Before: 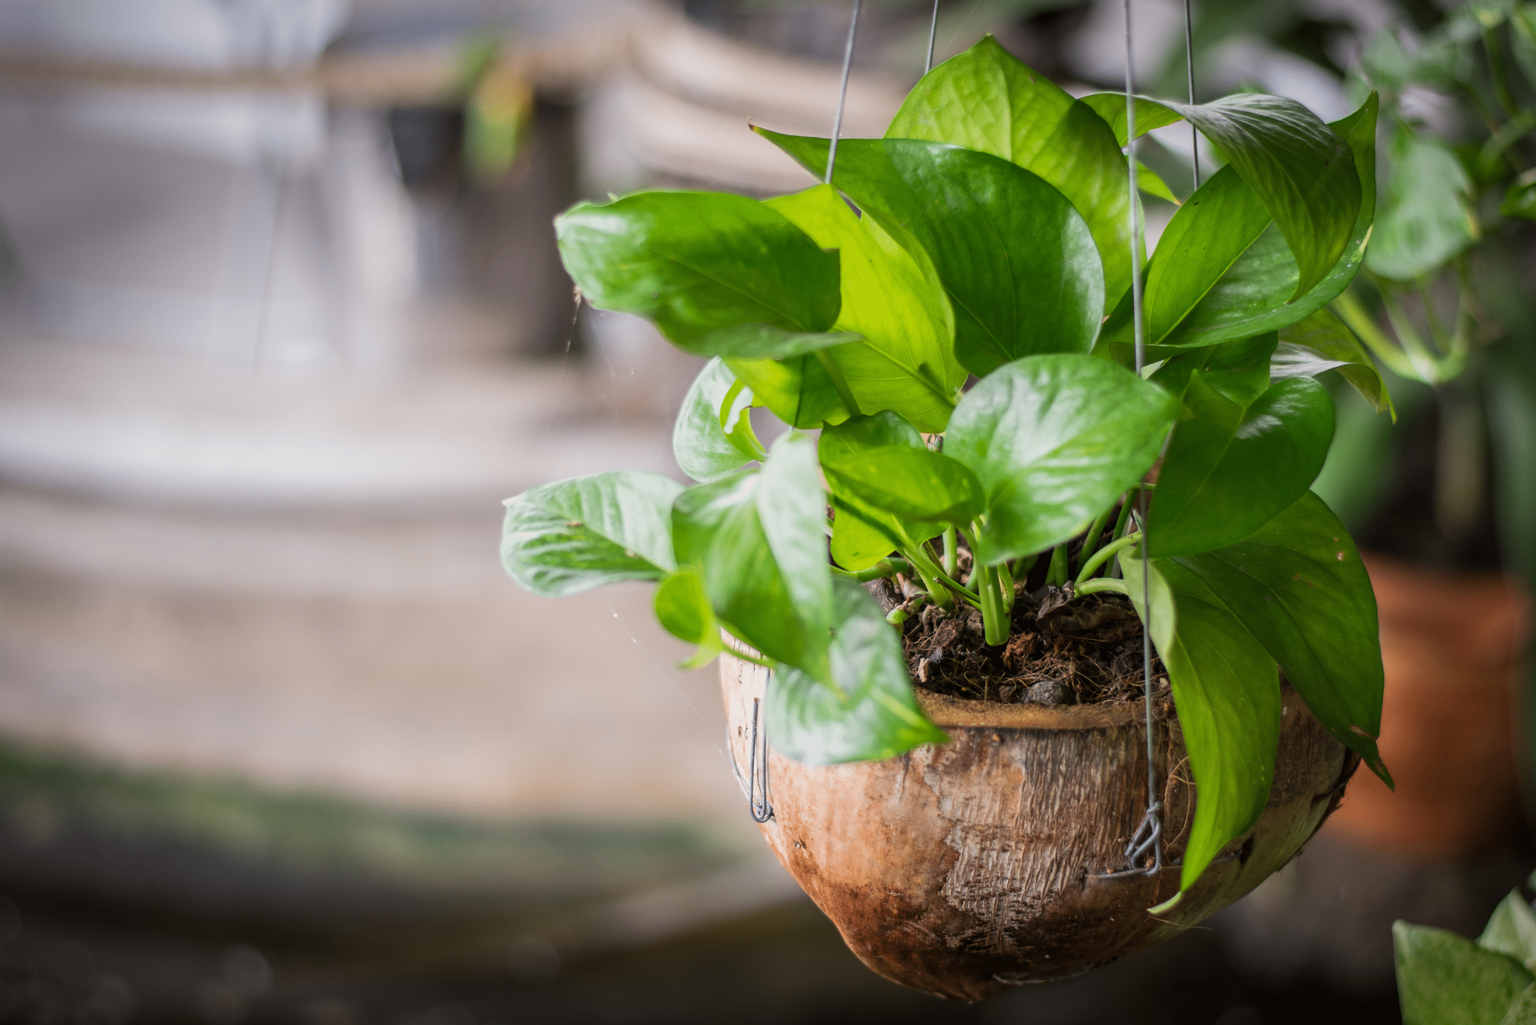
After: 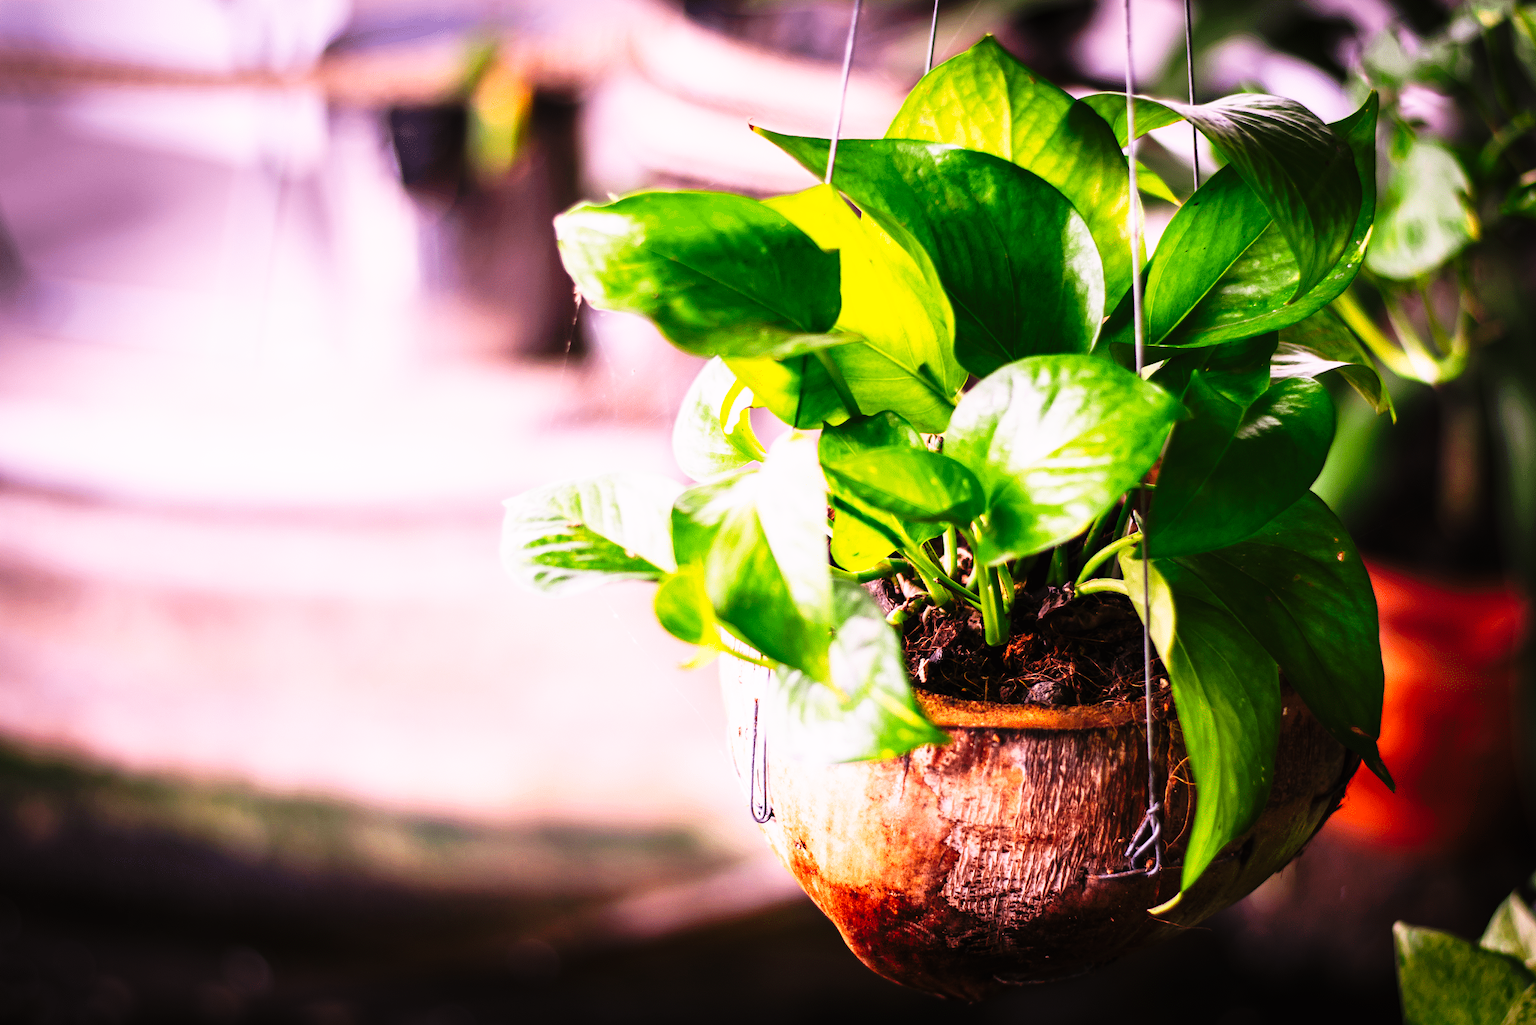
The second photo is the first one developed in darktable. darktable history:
white balance: red 1.188, blue 1.11
tone curve: curves: ch0 [(0, 0) (0.003, 0.005) (0.011, 0.008) (0.025, 0.013) (0.044, 0.017) (0.069, 0.022) (0.1, 0.029) (0.136, 0.038) (0.177, 0.053) (0.224, 0.081) (0.277, 0.128) (0.335, 0.214) (0.399, 0.343) (0.468, 0.478) (0.543, 0.641) (0.623, 0.798) (0.709, 0.911) (0.801, 0.971) (0.898, 0.99) (1, 1)], preserve colors none
